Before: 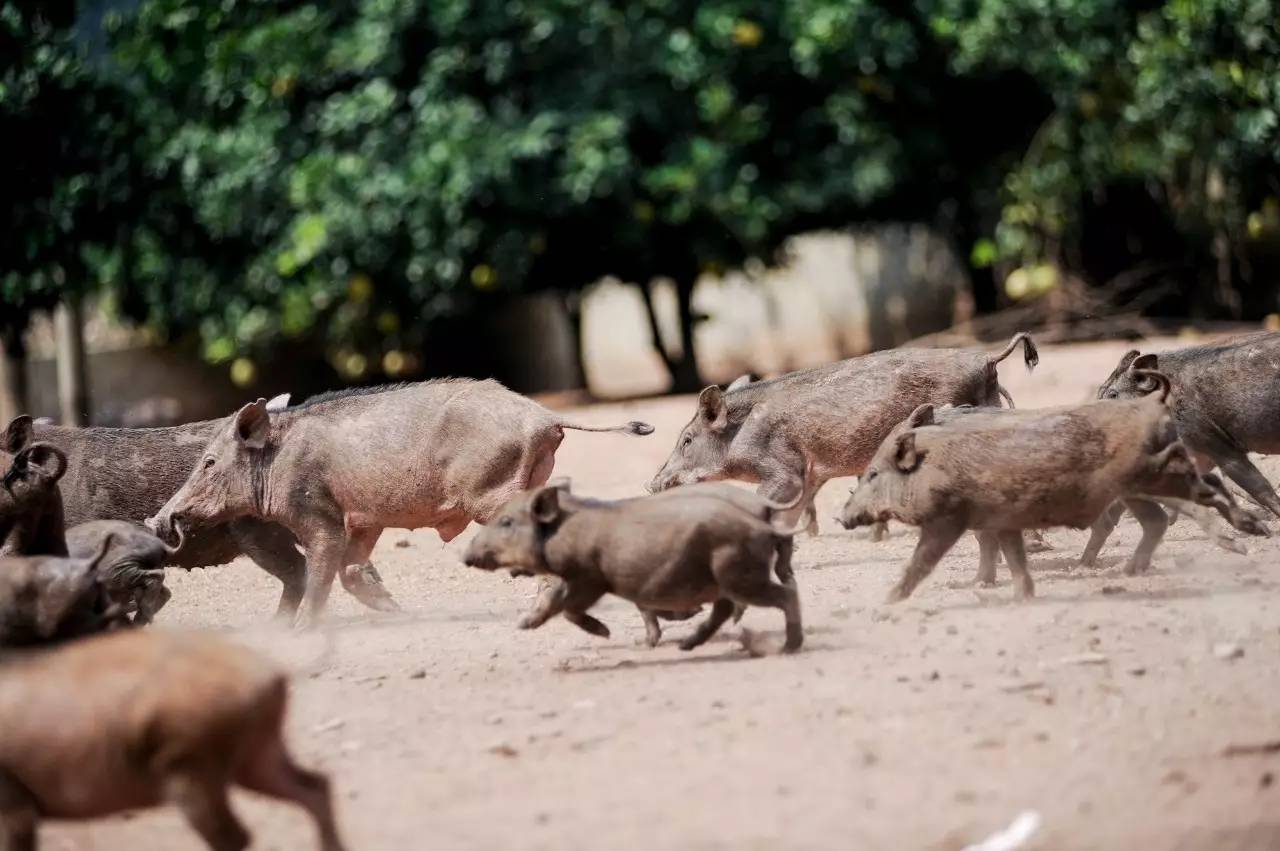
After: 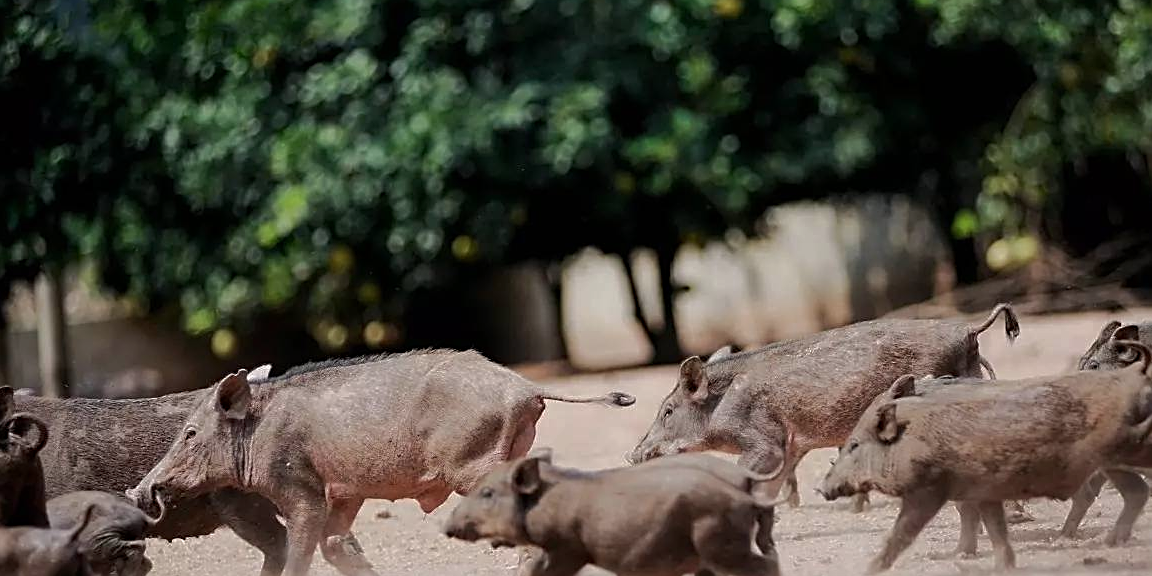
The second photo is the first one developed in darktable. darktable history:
sharpen: amount 0.575
crop: left 1.509%, top 3.452%, right 7.696%, bottom 28.452%
tone curve: curves: ch0 [(0, 0) (0.568, 0.517) (0.8, 0.717) (1, 1)]
